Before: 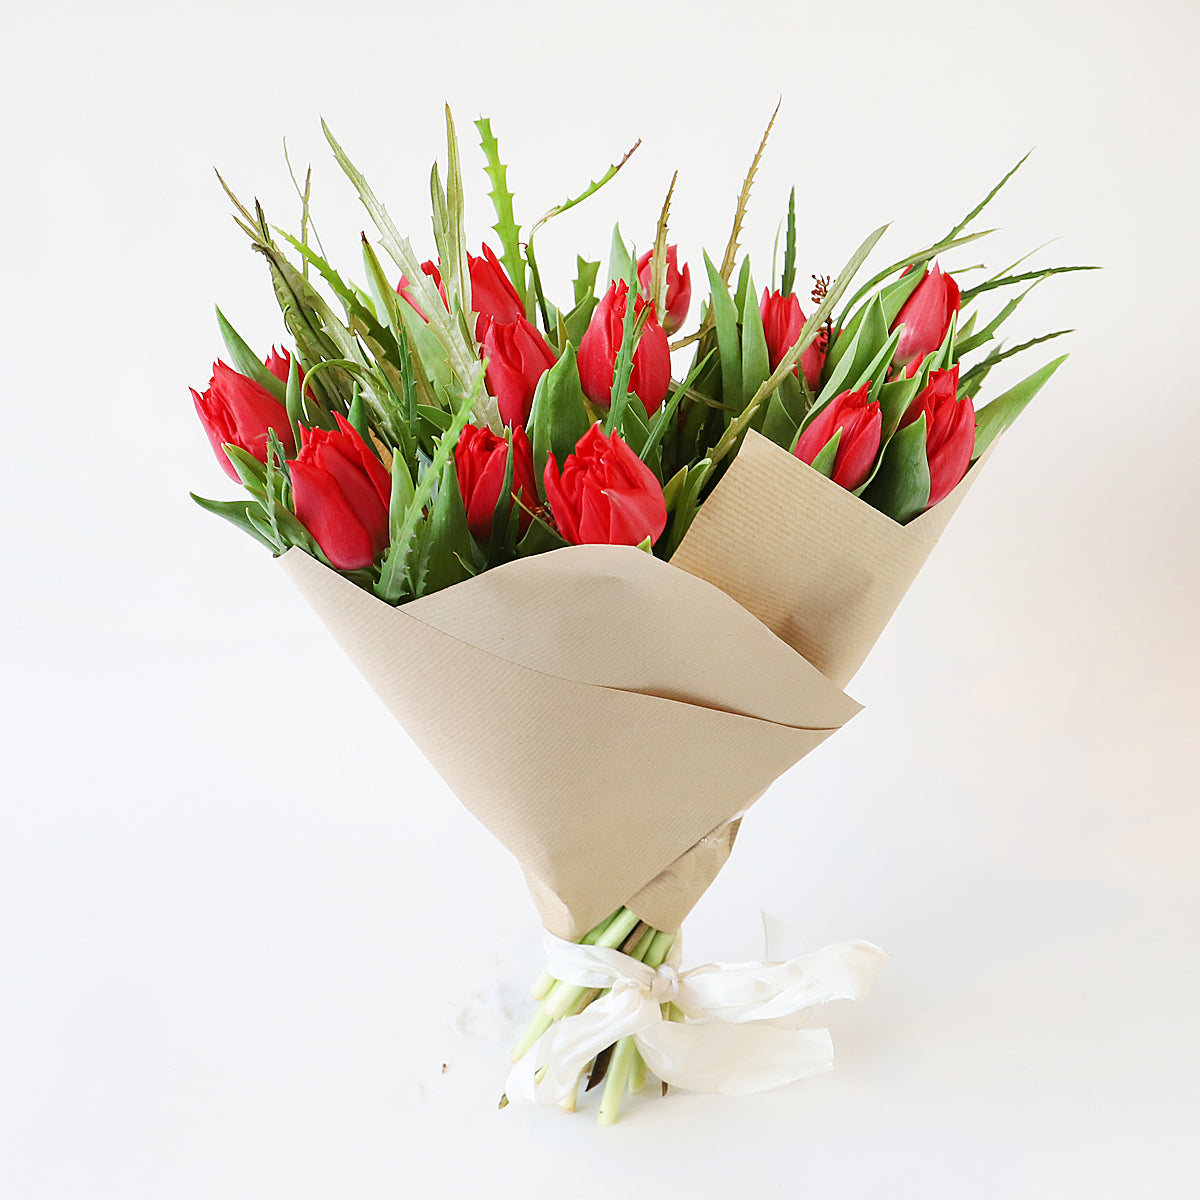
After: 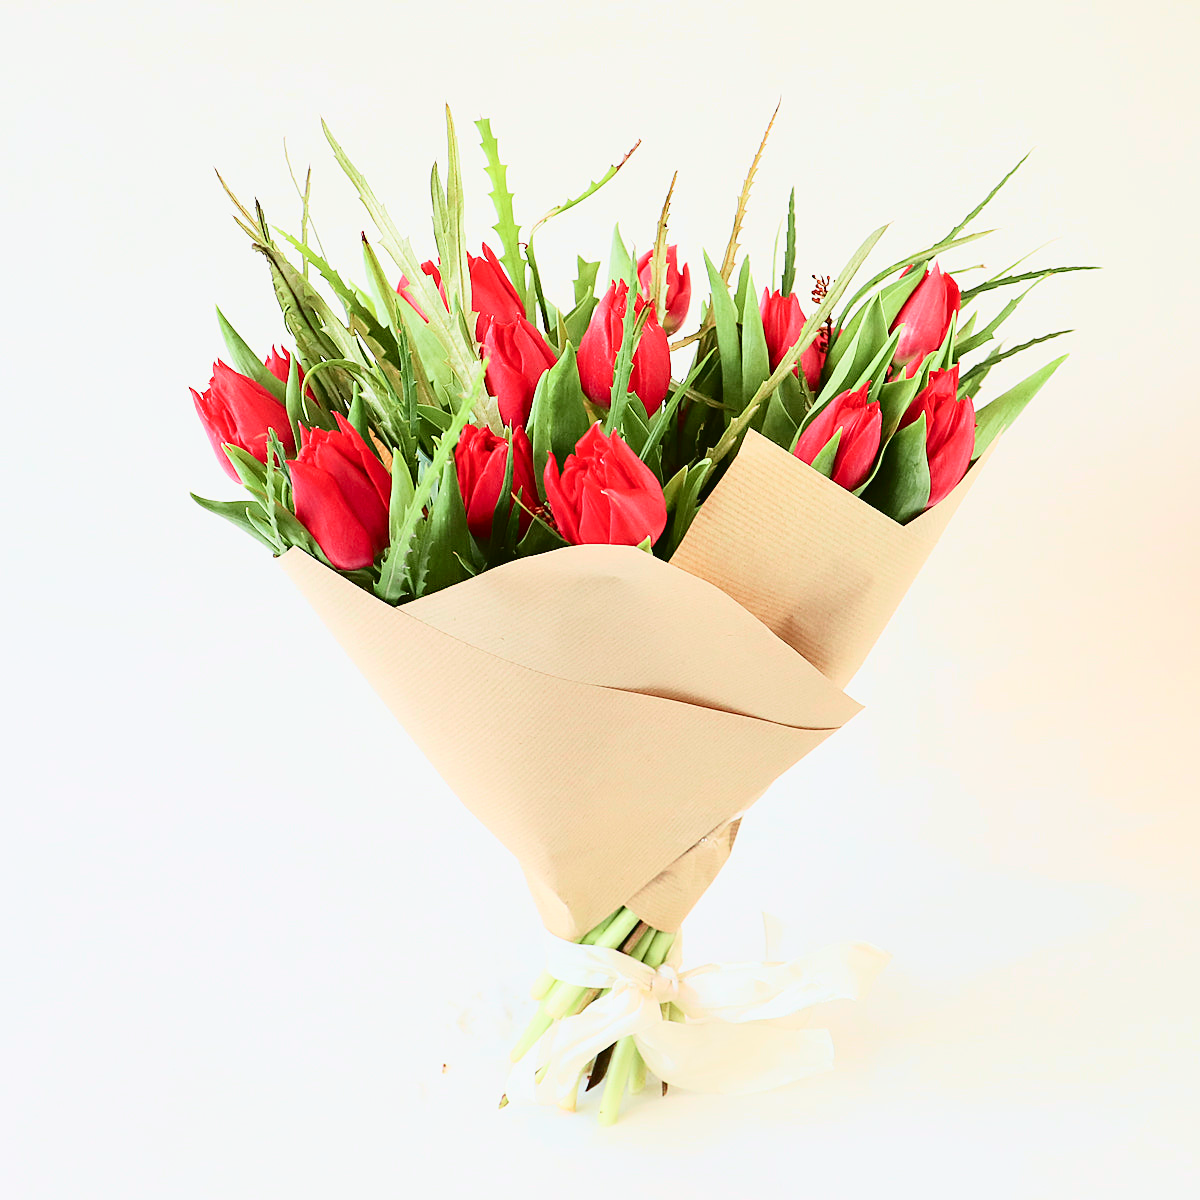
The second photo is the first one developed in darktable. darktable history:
tone curve: curves: ch0 [(0.003, 0.032) (0.037, 0.037) (0.142, 0.117) (0.279, 0.311) (0.405, 0.49) (0.526, 0.651) (0.722, 0.857) (0.875, 0.946) (1, 0.98)]; ch1 [(0, 0) (0.305, 0.325) (0.453, 0.437) (0.482, 0.474) (0.501, 0.498) (0.515, 0.523) (0.559, 0.591) (0.6, 0.643) (0.656, 0.707) (1, 1)]; ch2 [(0, 0) (0.323, 0.277) (0.424, 0.396) (0.479, 0.484) (0.499, 0.502) (0.515, 0.537) (0.573, 0.602) (0.653, 0.675) (0.75, 0.756) (1, 1)], color space Lab, independent channels, preserve colors none
